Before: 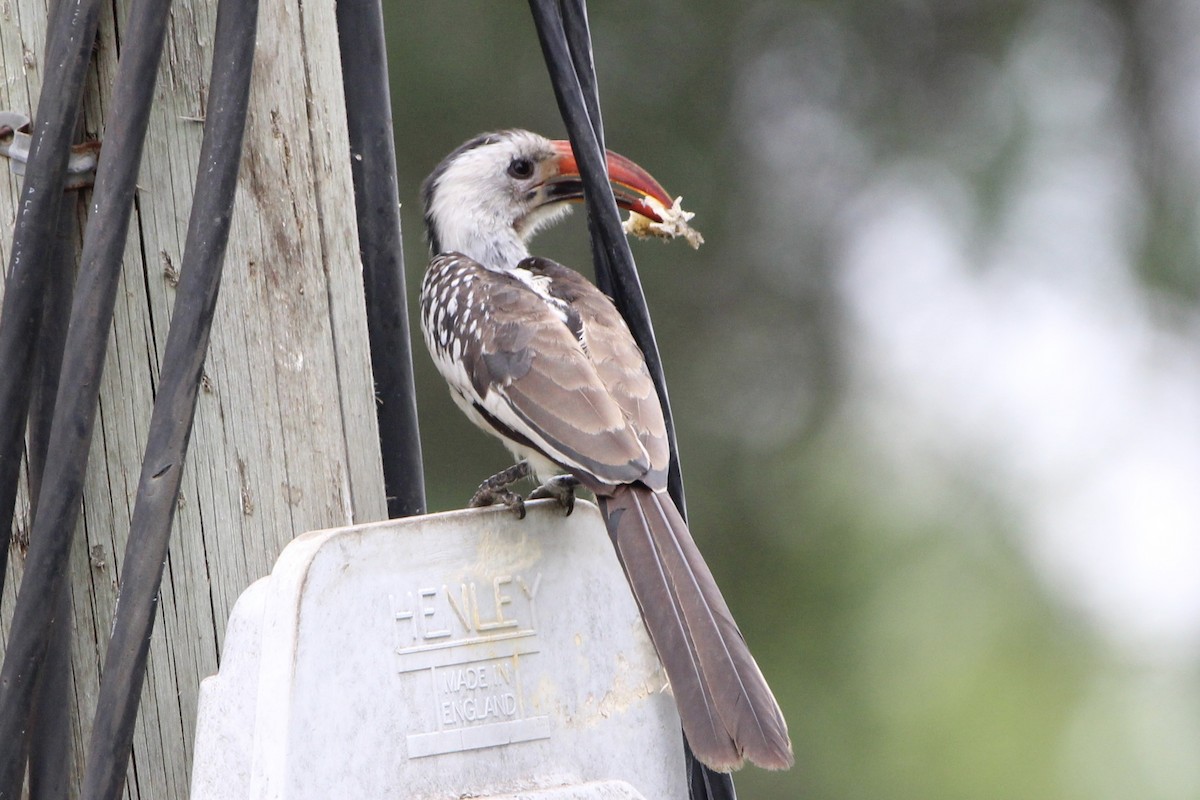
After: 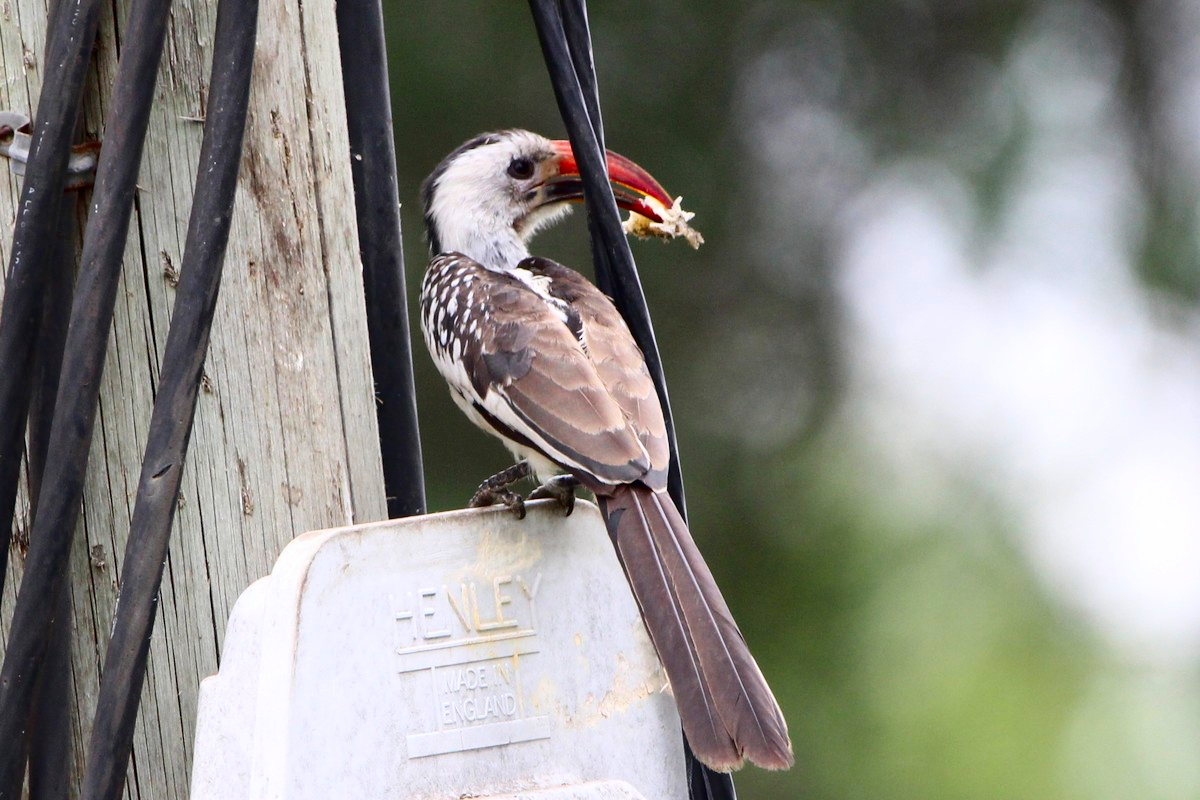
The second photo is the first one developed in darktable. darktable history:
contrast brightness saturation: contrast 0.207, brightness -0.102, saturation 0.209
exposure: compensate exposure bias true, compensate highlight preservation false
